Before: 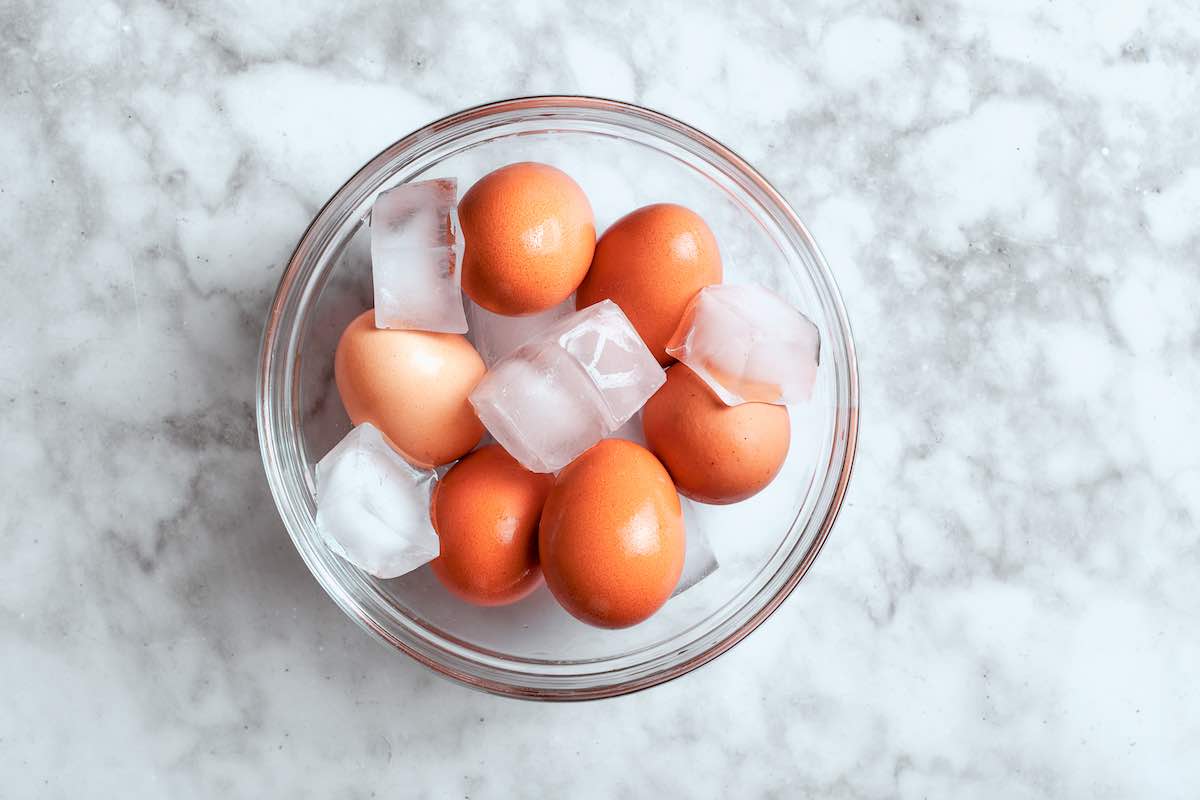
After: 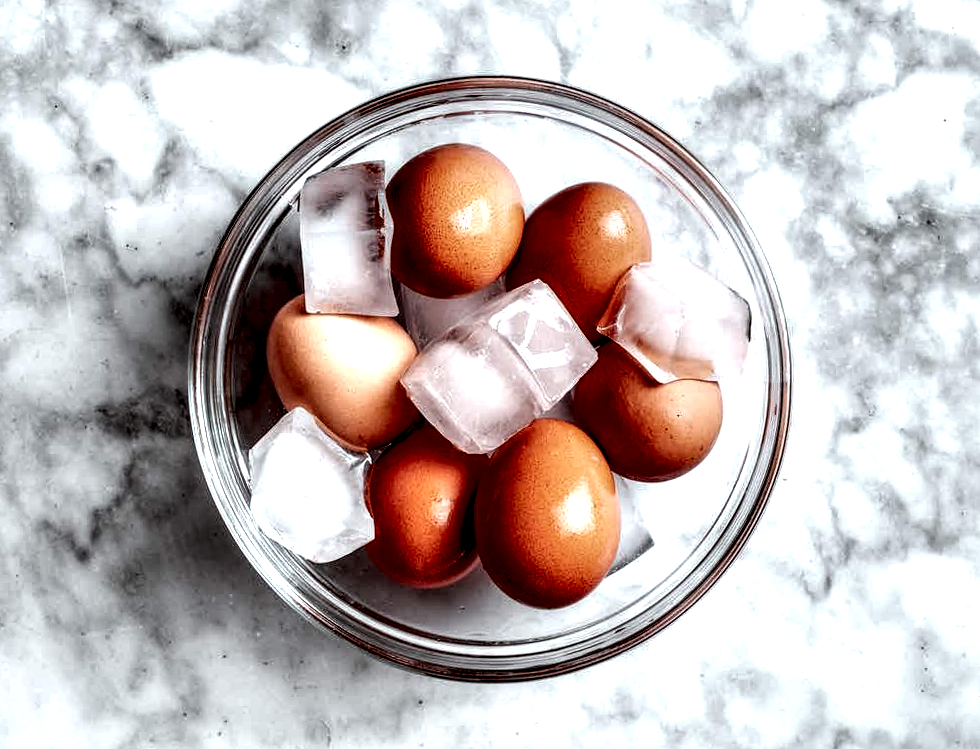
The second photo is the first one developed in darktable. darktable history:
local contrast: highlights 112%, shadows 42%, detail 293%
crop and rotate: angle 1.17°, left 4.335%, top 1.102%, right 11.476%, bottom 2.389%
